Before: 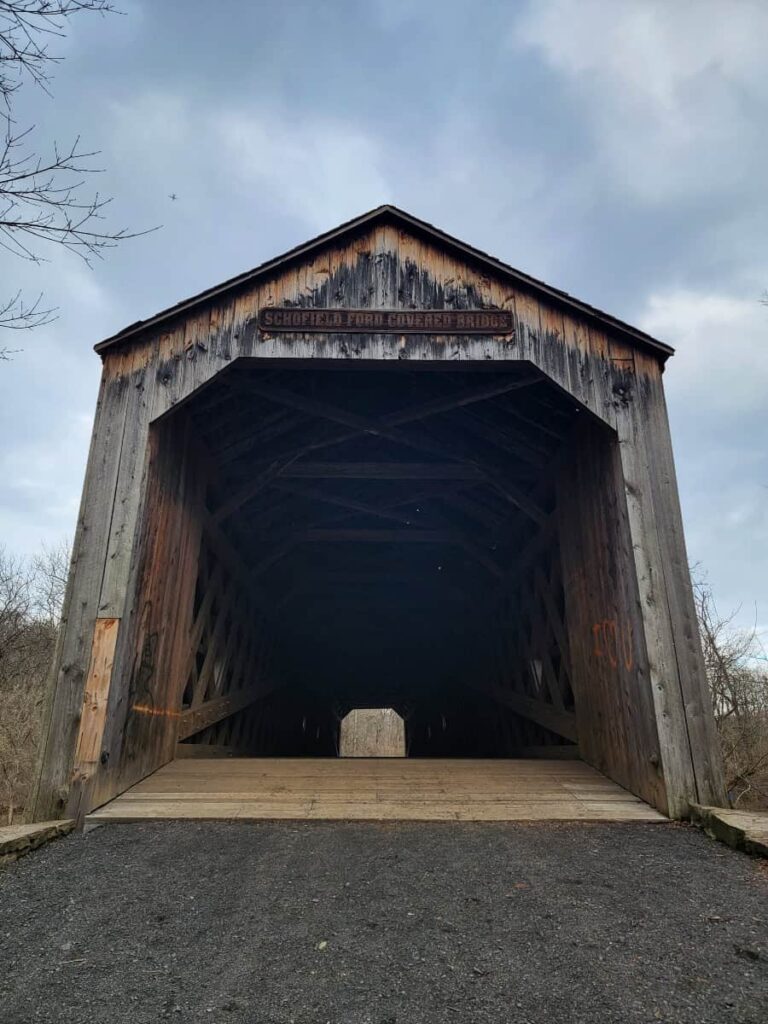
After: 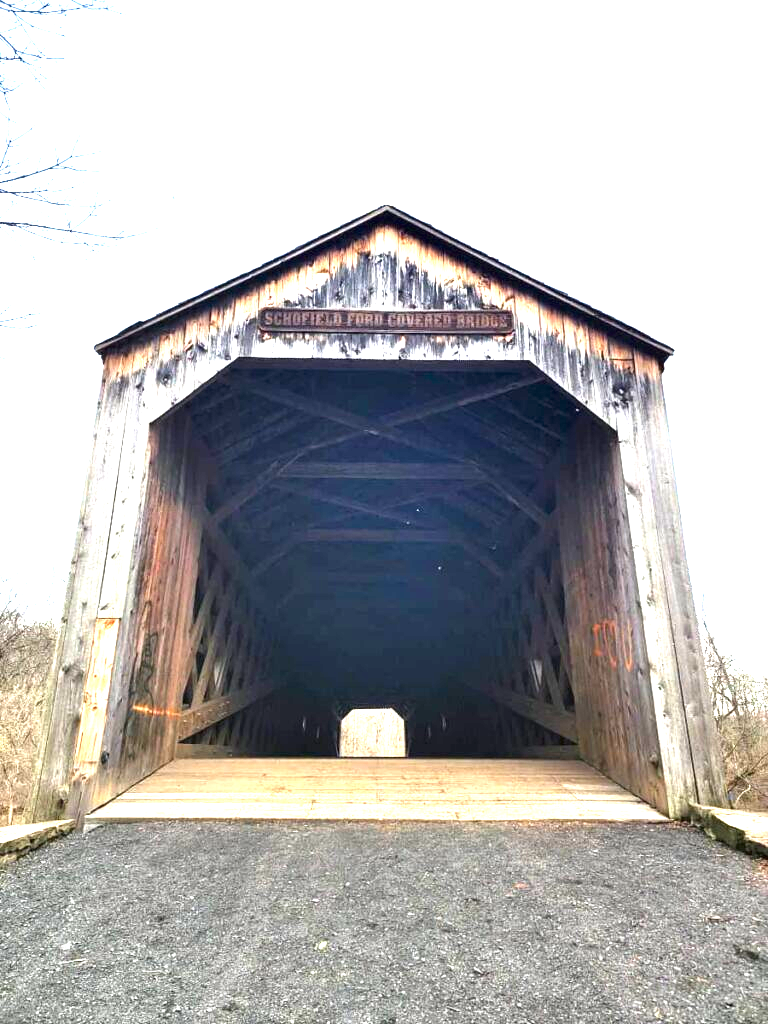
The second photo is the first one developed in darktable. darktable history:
levels: levels [0, 0.374, 0.749]
exposure: black level correction 0, exposure 1.6 EV, compensate exposure bias true, compensate highlight preservation false
